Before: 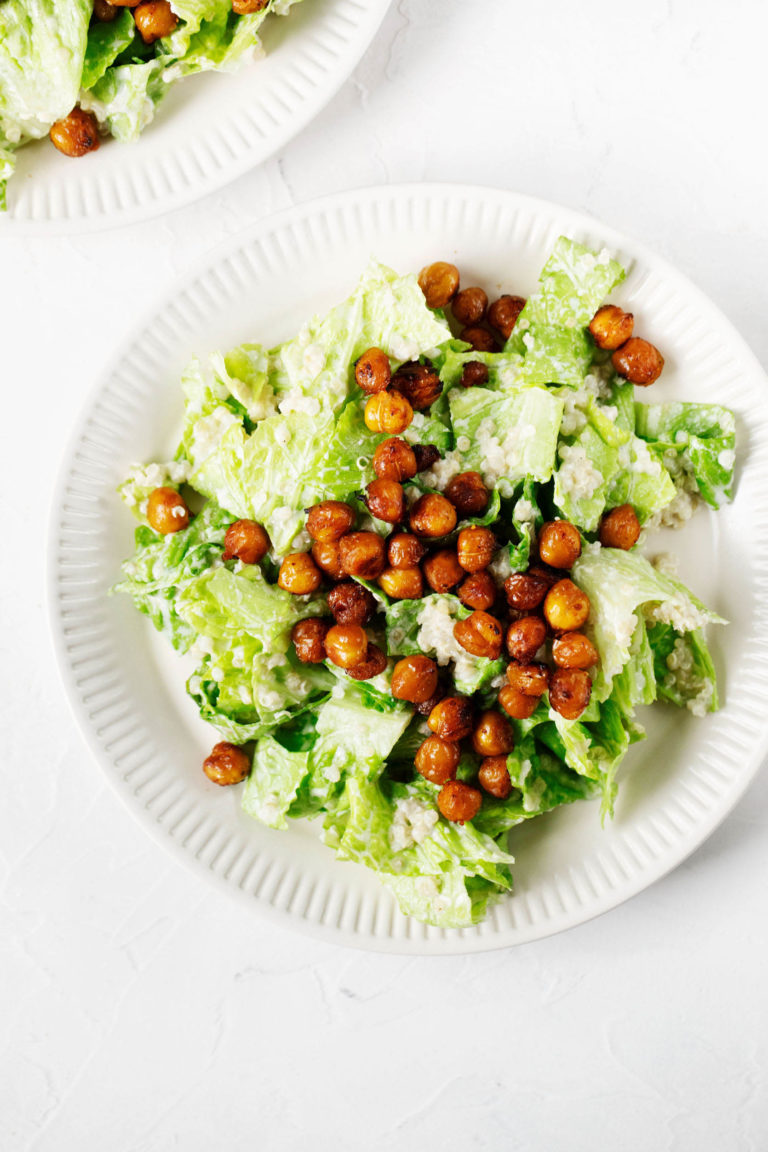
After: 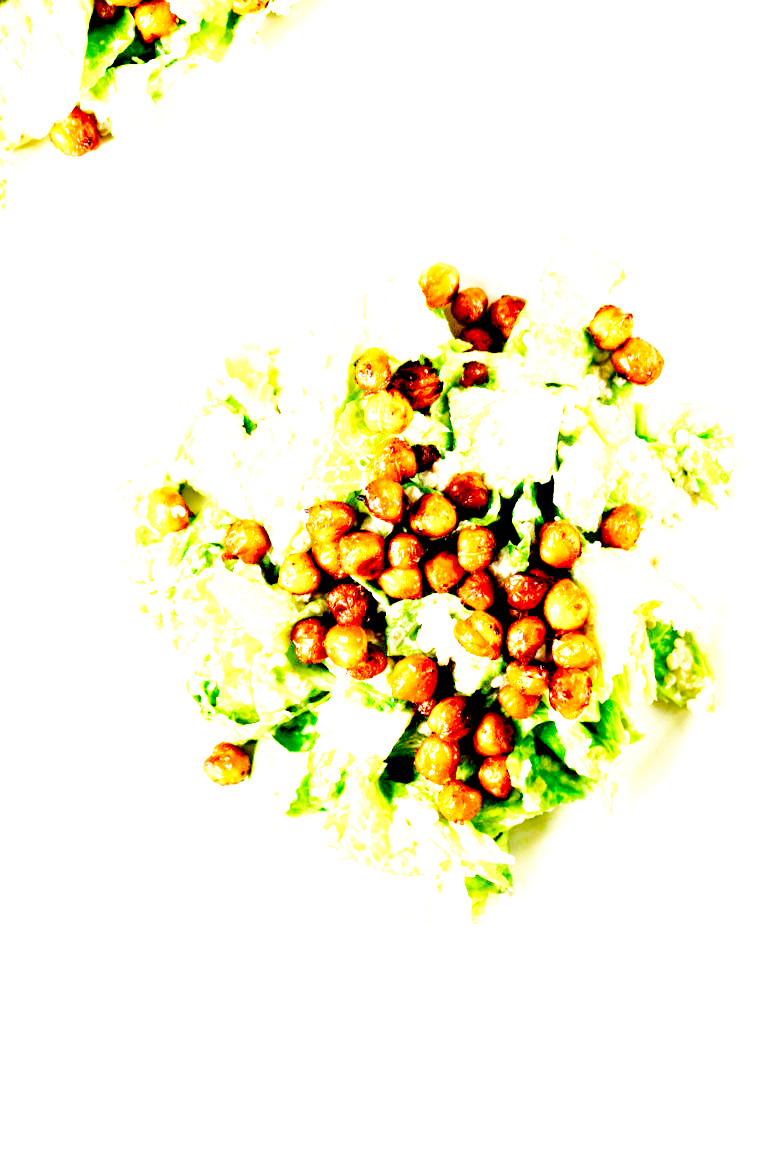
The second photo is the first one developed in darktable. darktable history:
exposure: black level correction 0.016, exposure 1.774 EV, compensate highlight preservation false
base curve: curves: ch0 [(0, 0) (0.028, 0.03) (0.121, 0.232) (0.46, 0.748) (0.859, 0.968) (1, 1)], preserve colors none
